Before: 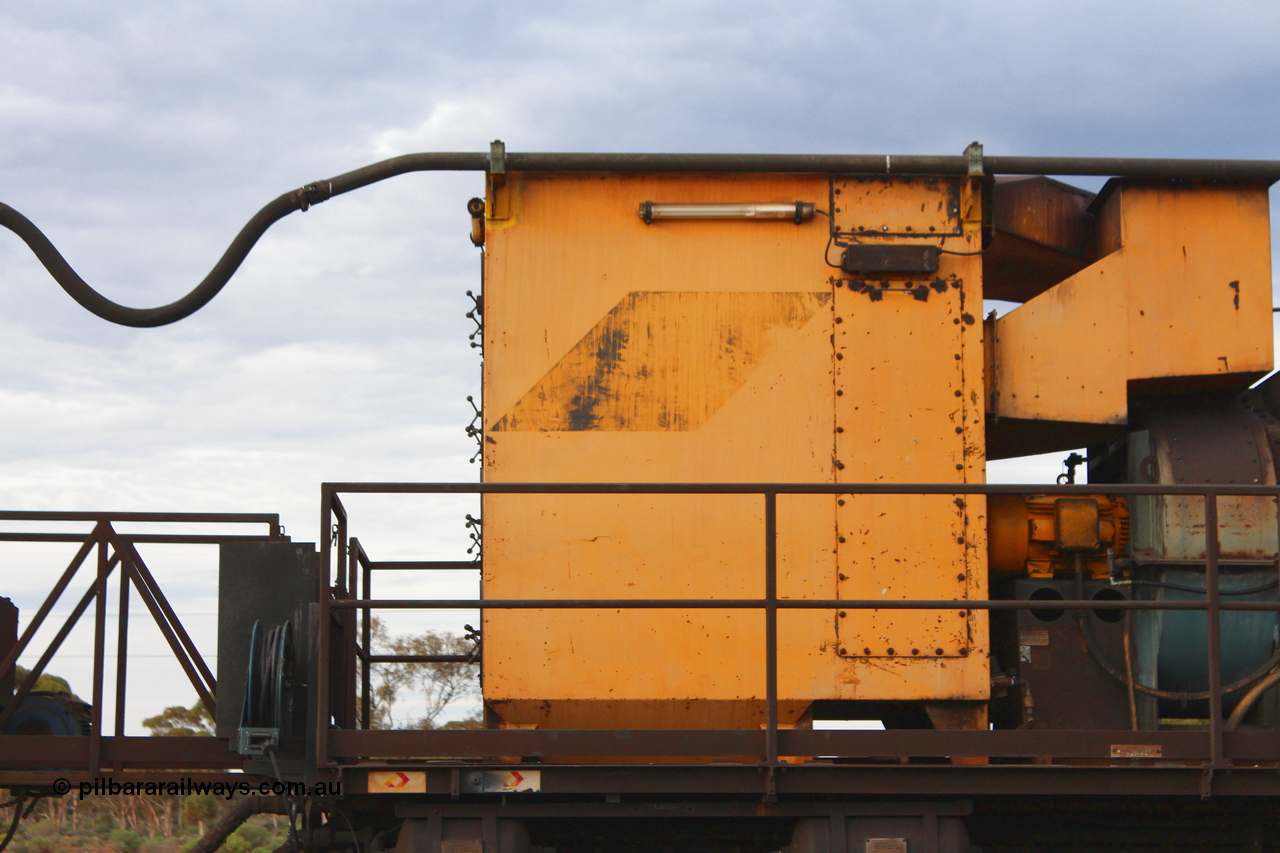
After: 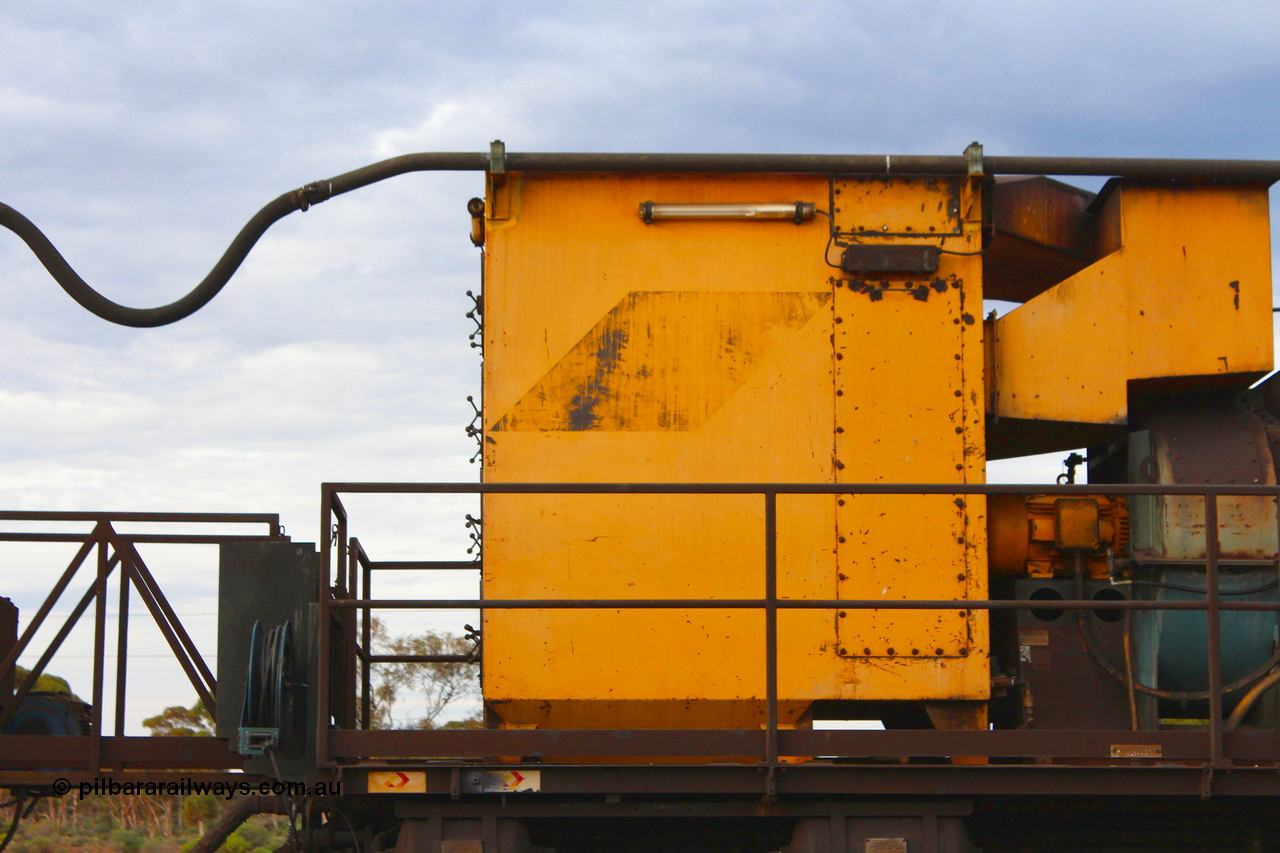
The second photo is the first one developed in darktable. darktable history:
color balance rgb: perceptual saturation grading › global saturation 14.685%, global vibrance 20%
color correction: highlights a* -0.111, highlights b* 0.127
